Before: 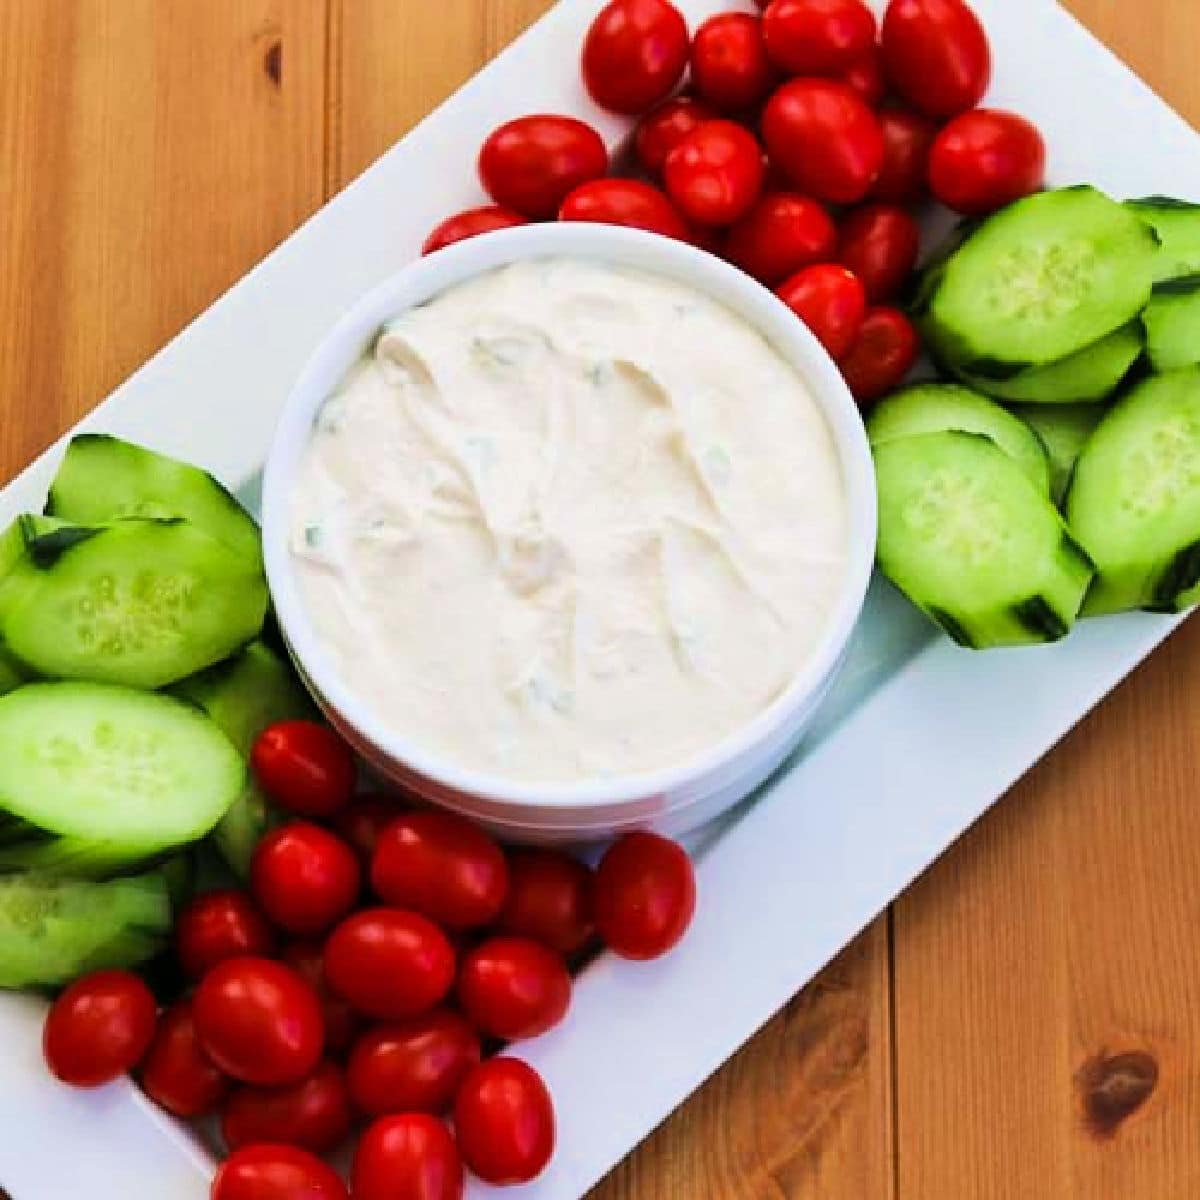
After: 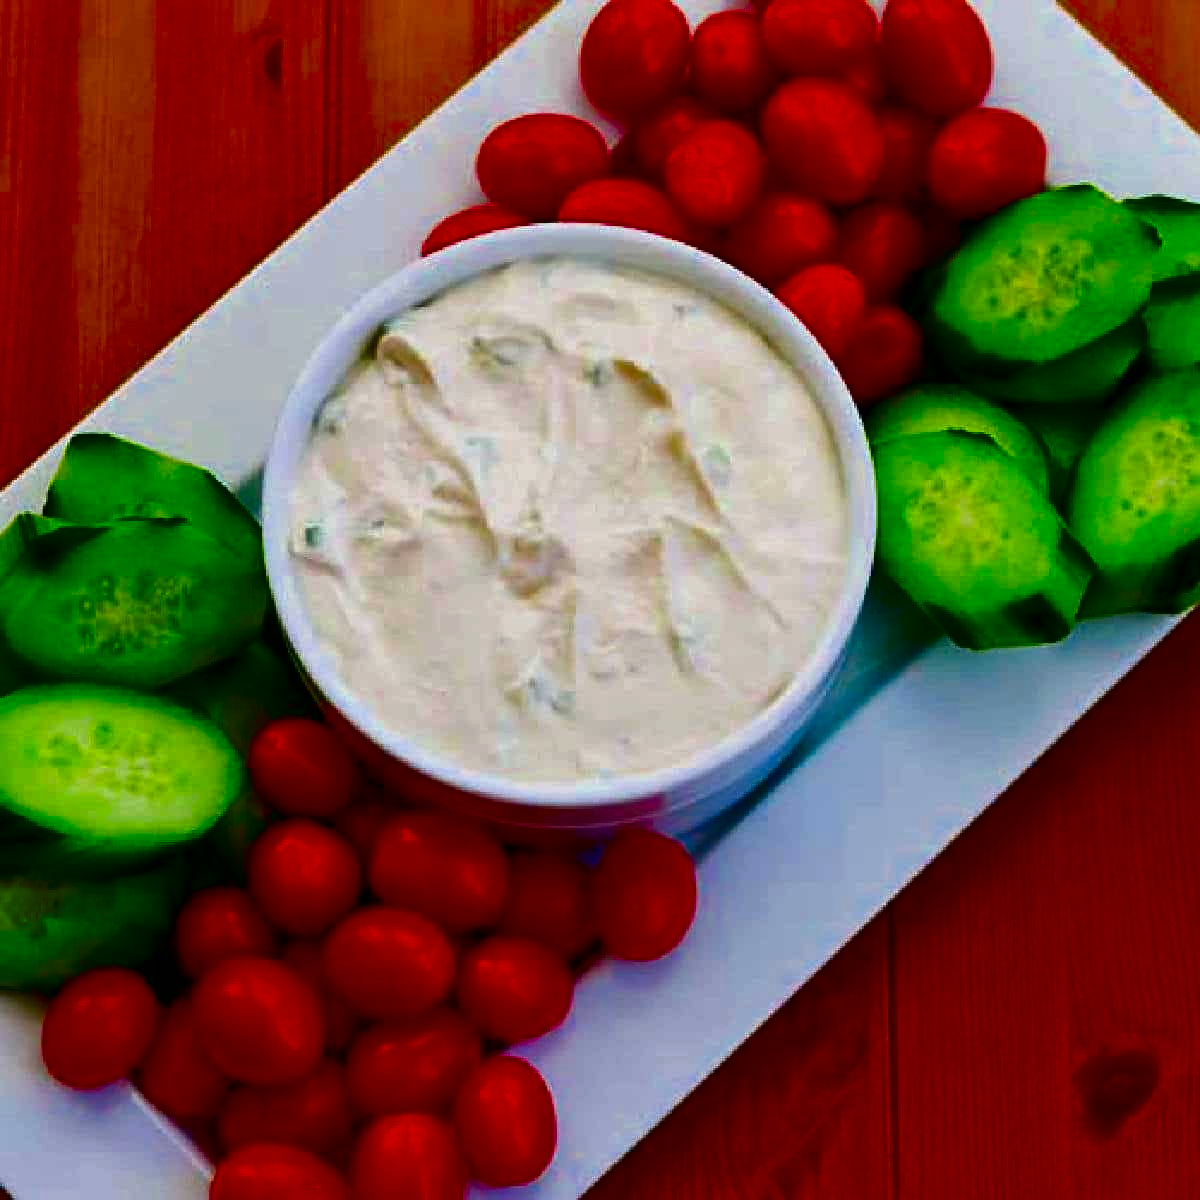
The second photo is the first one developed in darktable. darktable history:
contrast brightness saturation: brightness -0.996, saturation 0.989
